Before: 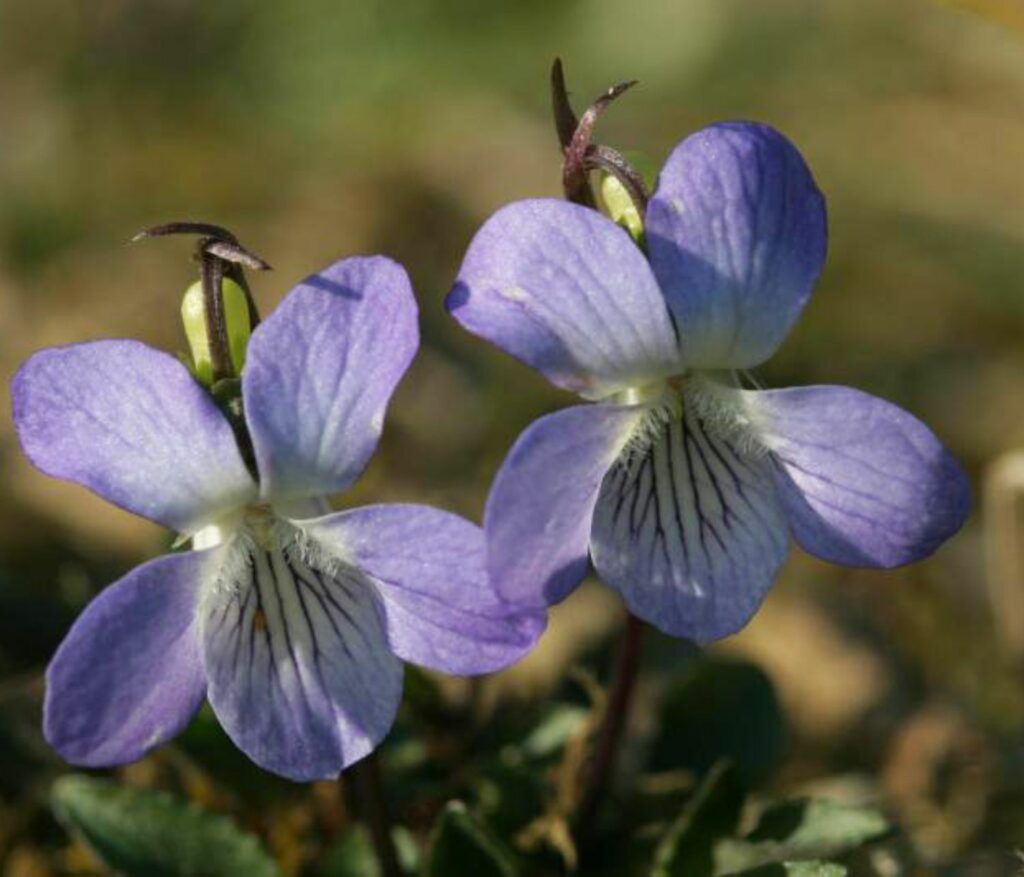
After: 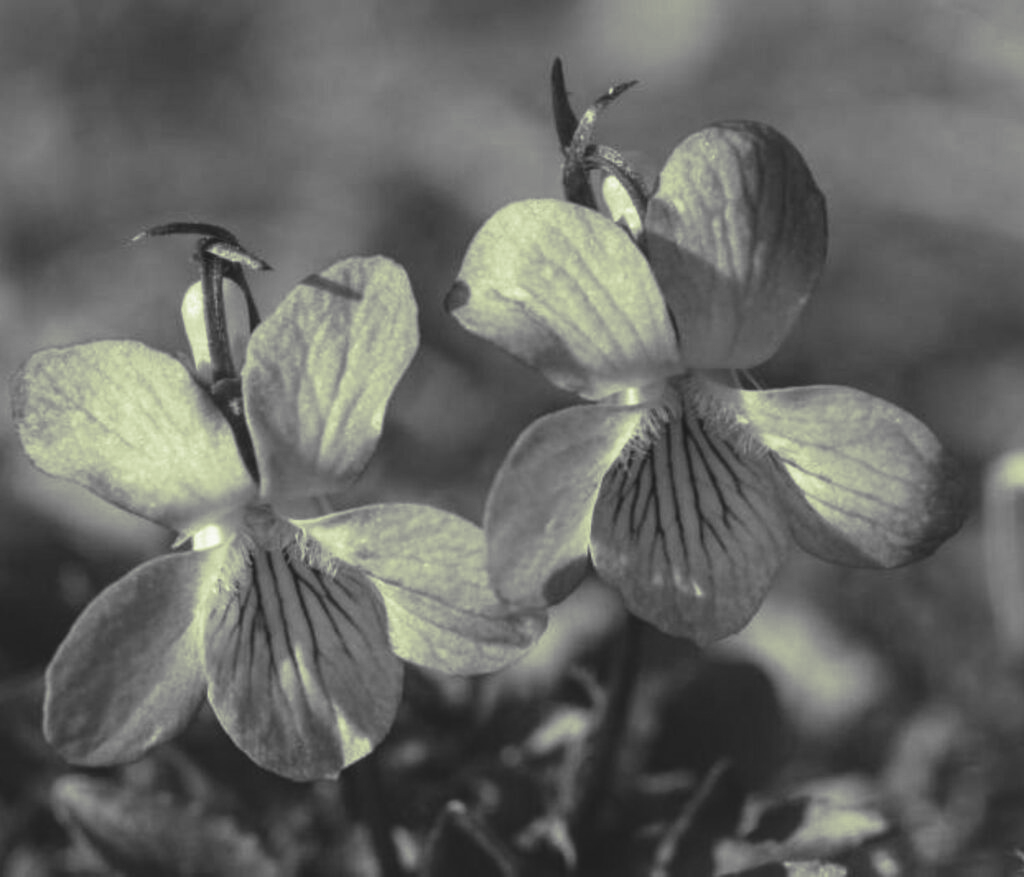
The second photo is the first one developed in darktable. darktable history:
monochrome: on, module defaults
local contrast: on, module defaults
split-toning: shadows › hue 290.82°, shadows › saturation 0.34, highlights › saturation 0.38, balance 0, compress 50%
color balance: lift [1.01, 1, 1, 1], gamma [1.097, 1, 1, 1], gain [0.85, 1, 1, 1]
